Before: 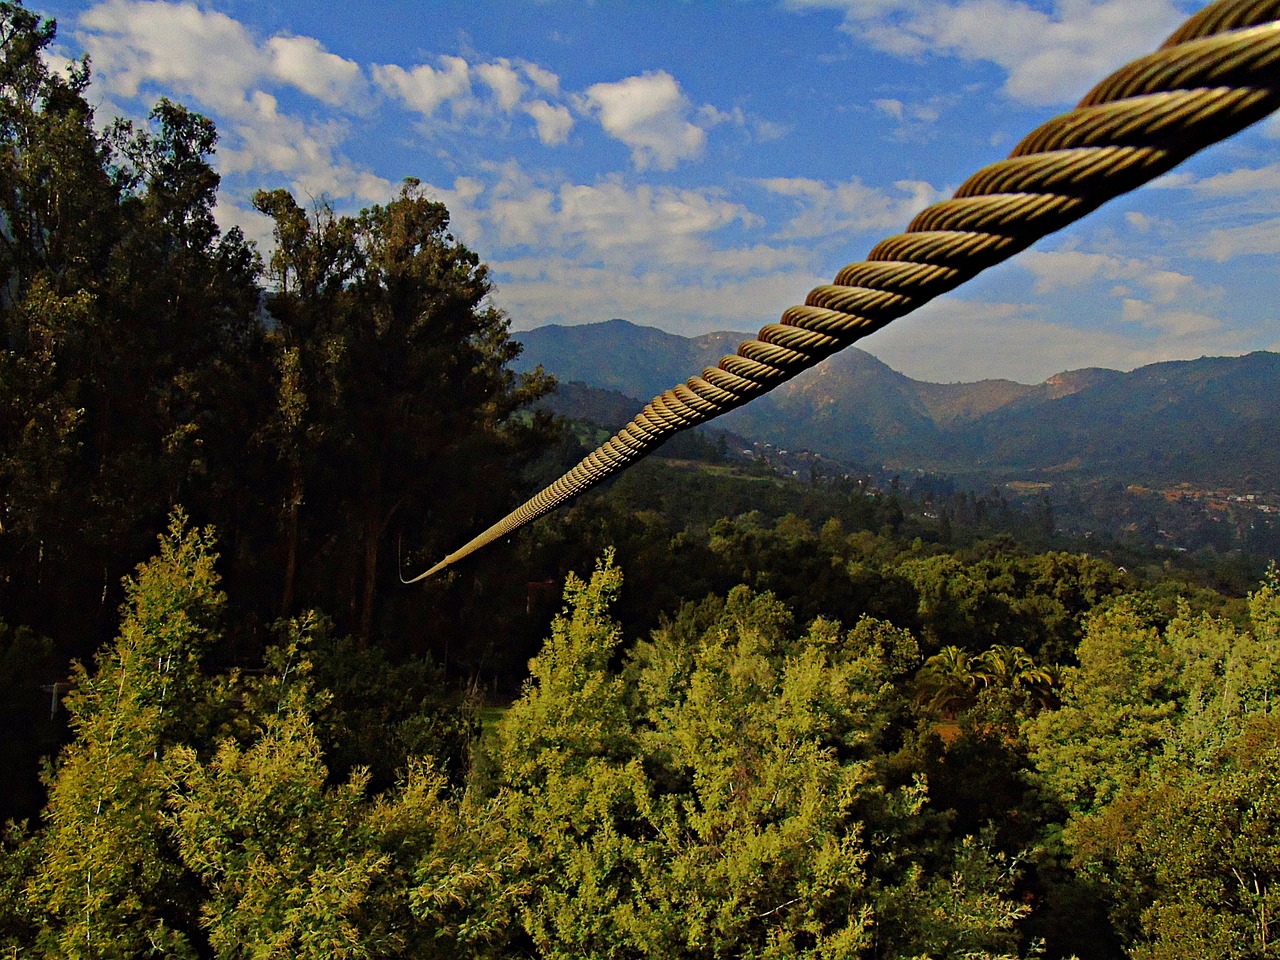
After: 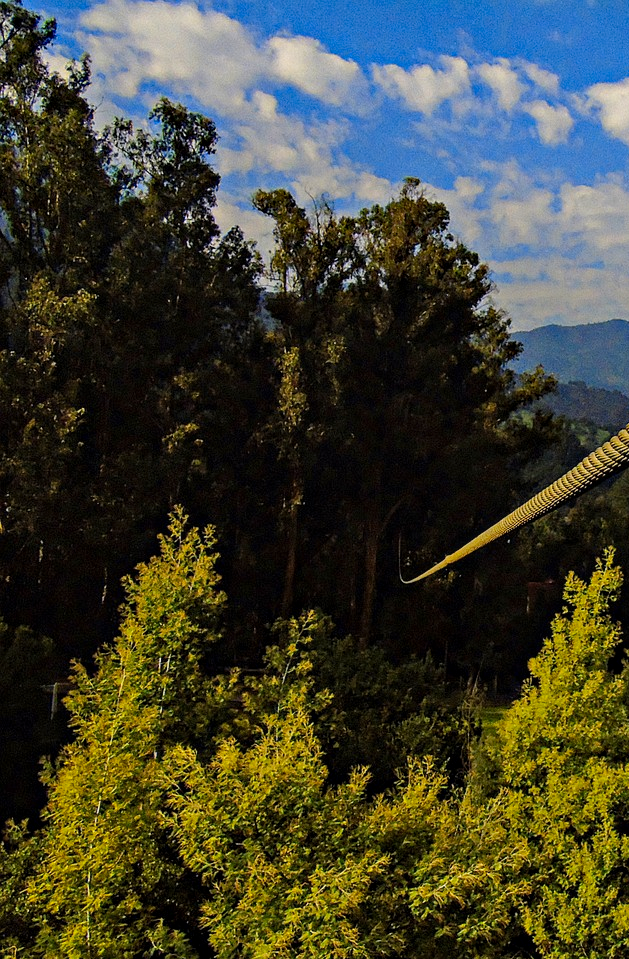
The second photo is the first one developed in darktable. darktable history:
color contrast: green-magenta contrast 0.85, blue-yellow contrast 1.25, unbound 0
local contrast: on, module defaults
shadows and highlights: shadows 30.86, highlights 0, soften with gaussian
crop and rotate: left 0%, top 0%, right 50.845%
